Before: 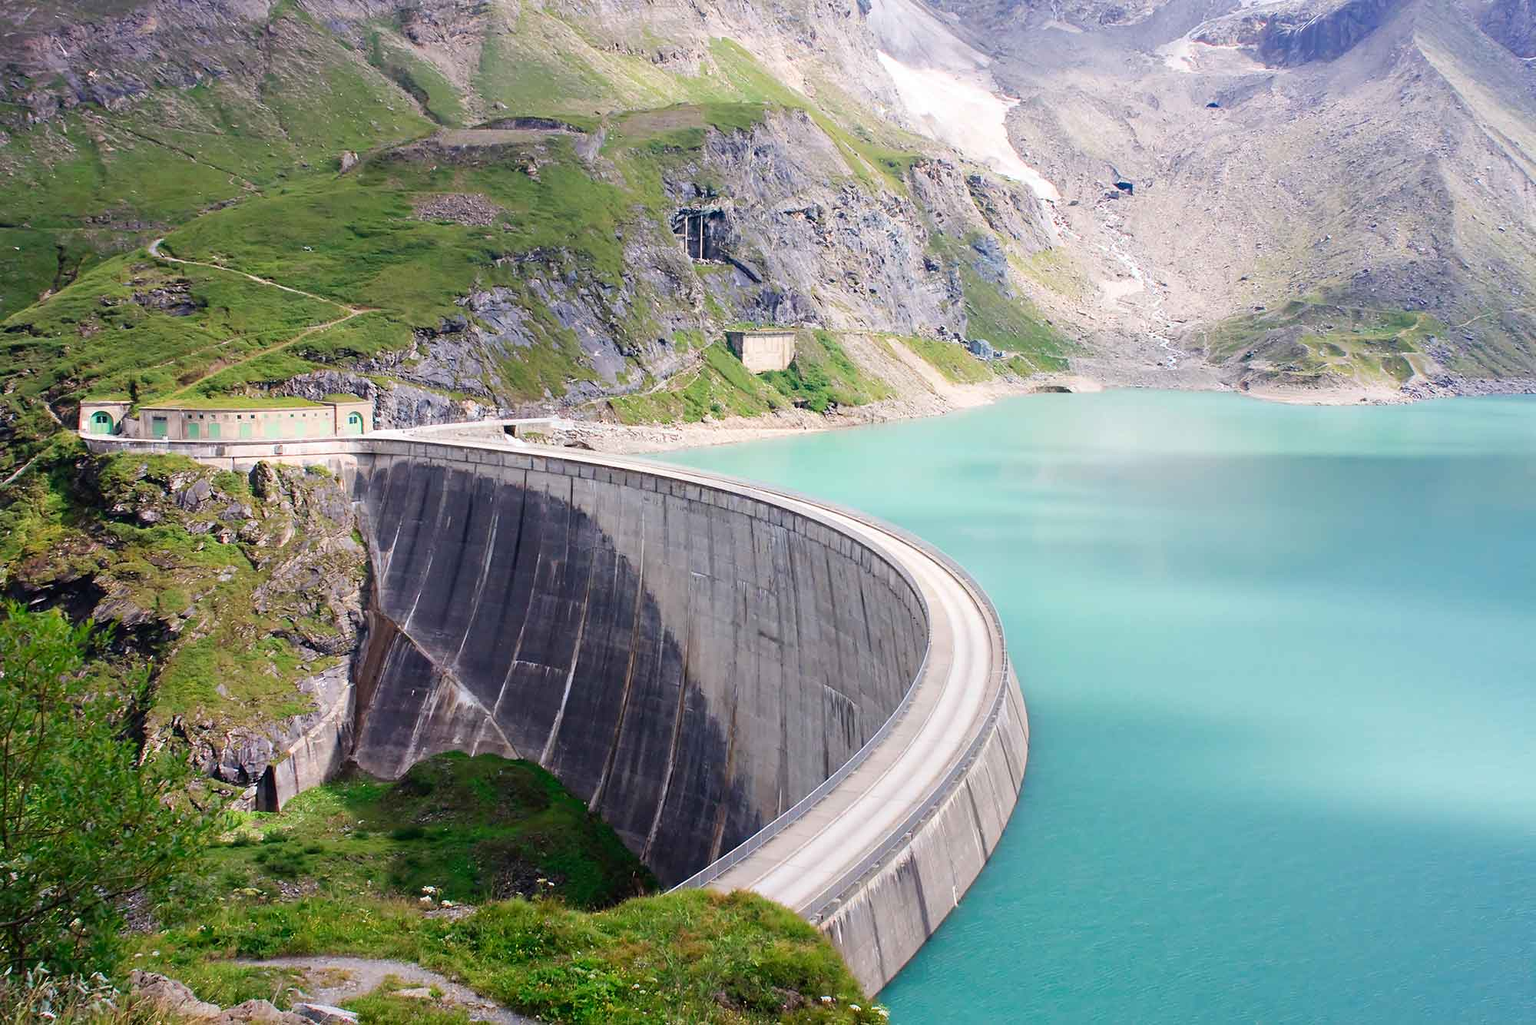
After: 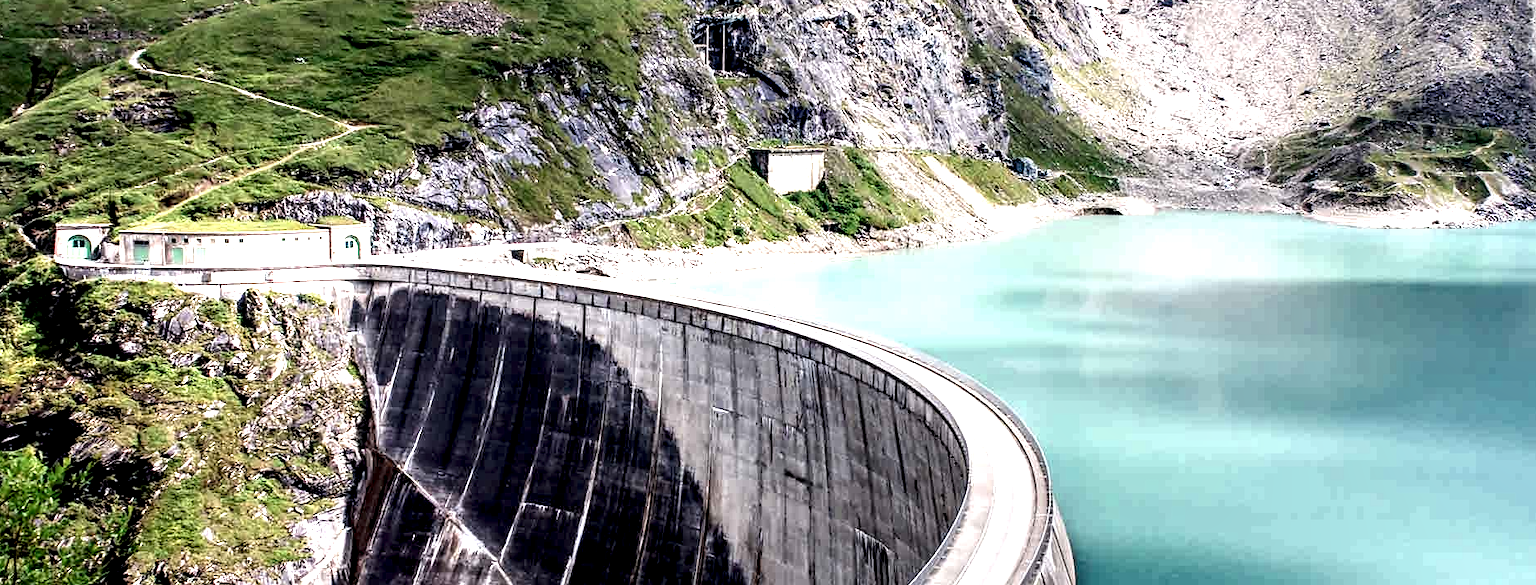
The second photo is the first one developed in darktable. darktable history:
local contrast: highlights 116%, shadows 44%, detail 294%
crop: left 1.85%, top 18.87%, right 5.106%, bottom 27.931%
